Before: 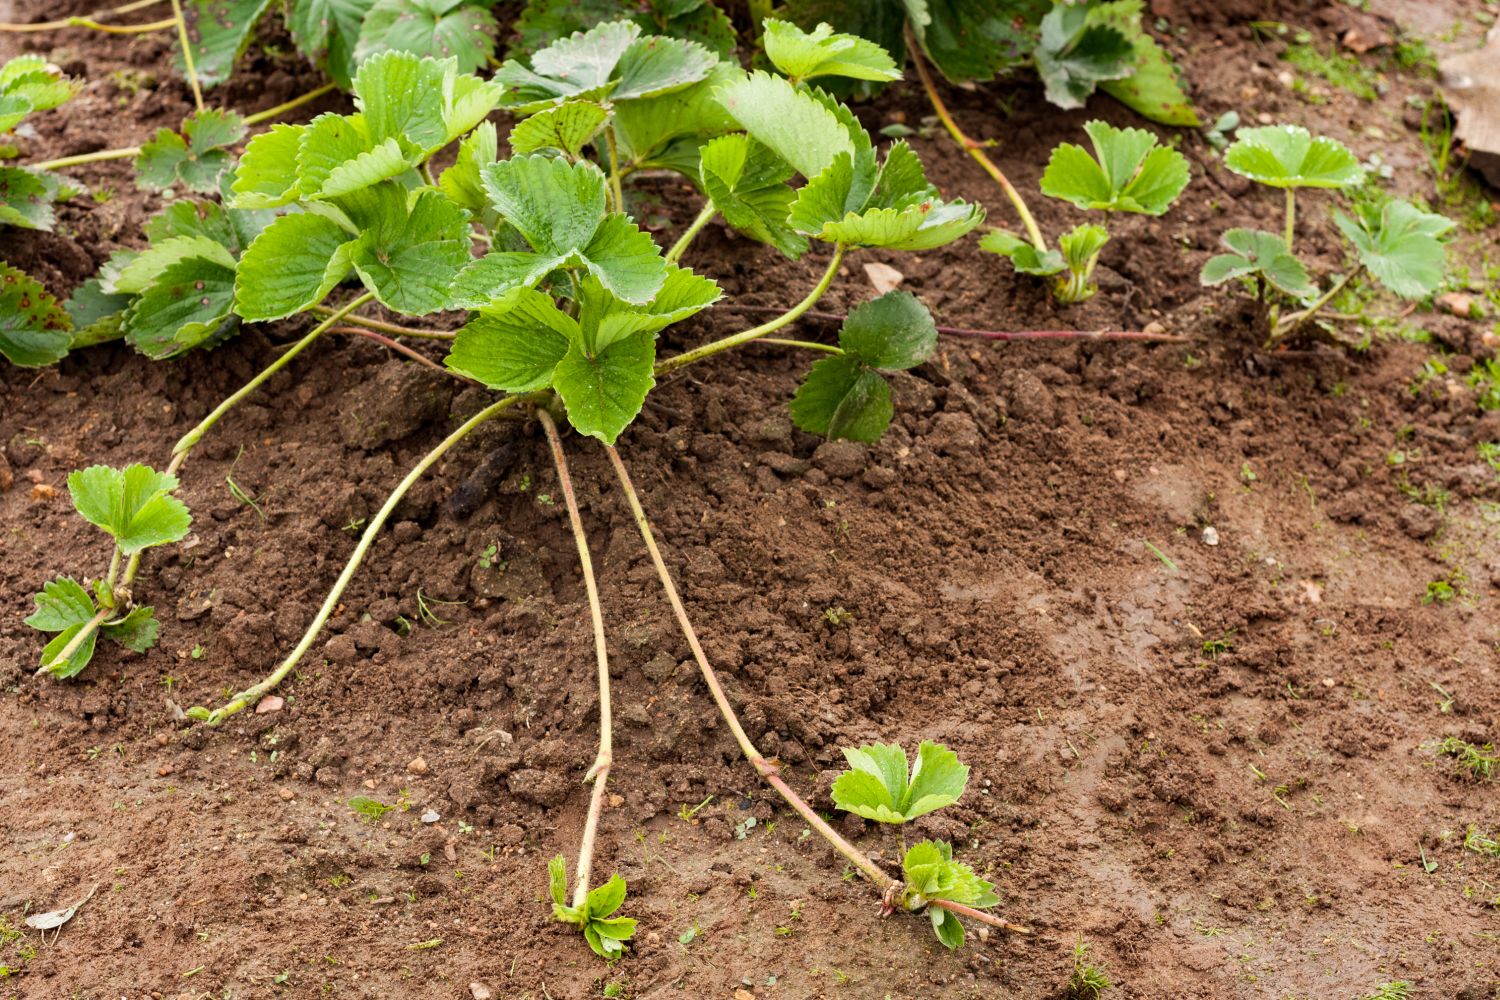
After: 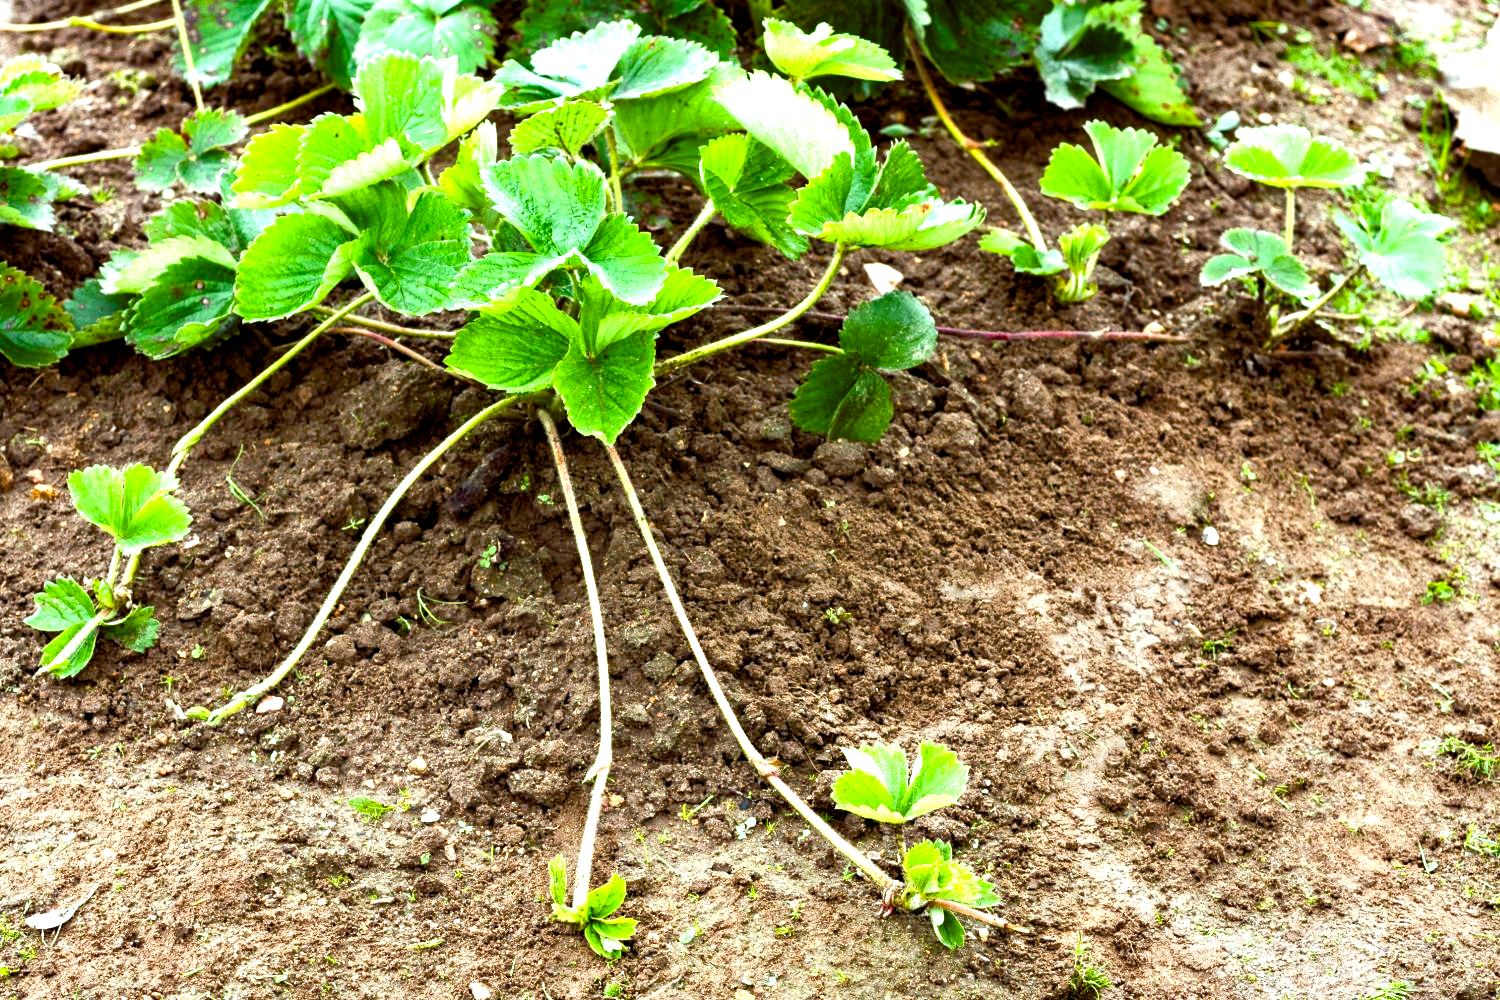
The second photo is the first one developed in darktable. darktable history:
exposure: black level correction 0, exposure 0.4 EV, compensate exposure bias true, compensate highlight preservation false
color balance rgb: shadows lift › luminance -7.7%, shadows lift › chroma 2.13%, shadows lift › hue 200.79°, power › luminance -7.77%, power › chroma 2.27%, power › hue 220.69°, highlights gain › luminance 15.15%, highlights gain › chroma 4%, highlights gain › hue 209.35°, global offset › luminance -0.21%, global offset › chroma 0.27%, perceptual saturation grading › global saturation 24.42%, perceptual saturation grading › highlights -24.42%, perceptual saturation grading › mid-tones 24.42%, perceptual saturation grading › shadows 40%, perceptual brilliance grading › global brilliance -5%, perceptual brilliance grading › highlights 24.42%, perceptual brilliance grading › mid-tones 7%, perceptual brilliance grading › shadows -5%
